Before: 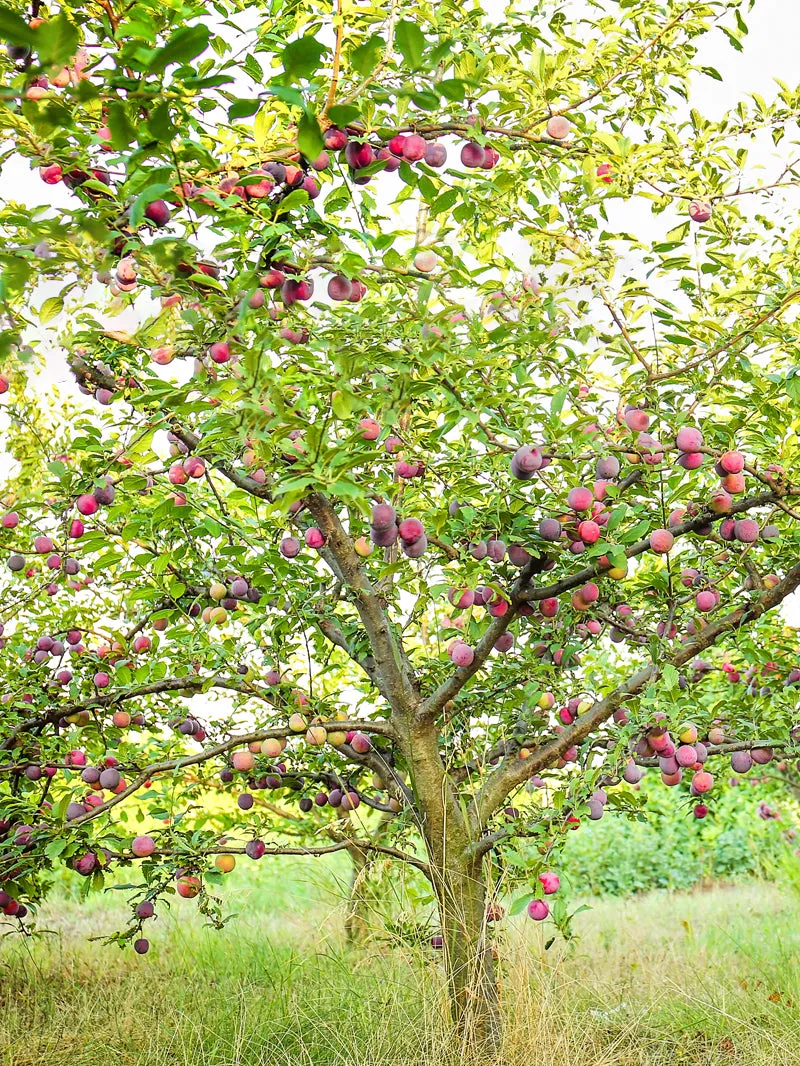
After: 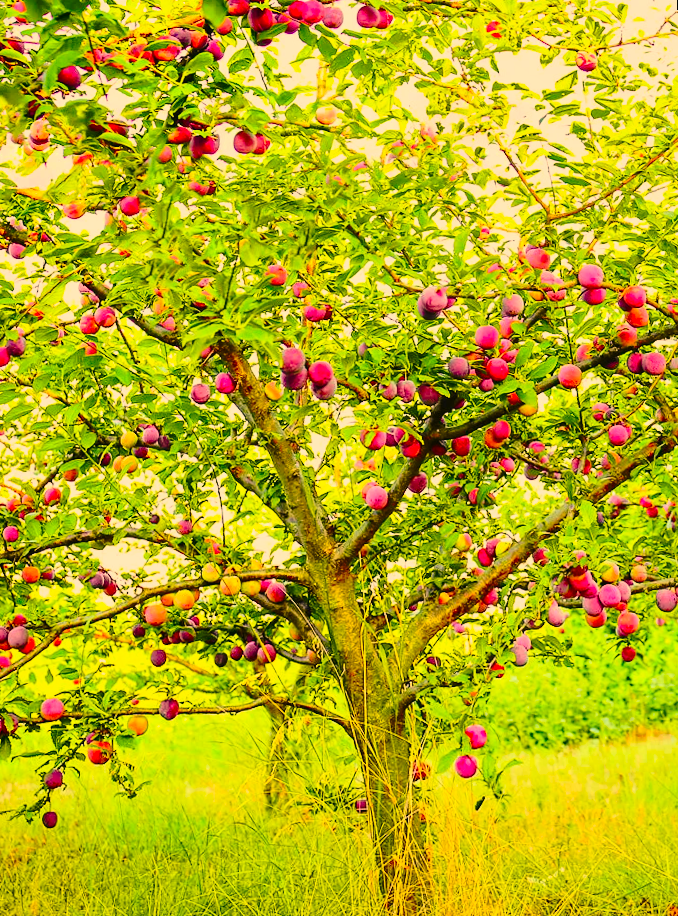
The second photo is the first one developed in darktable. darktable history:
tone curve: curves: ch0 [(0, 0.012) (0.144, 0.137) (0.326, 0.386) (0.489, 0.573) (0.656, 0.763) (0.849, 0.902) (1, 0.974)]; ch1 [(0, 0) (0.366, 0.367) (0.475, 0.453) (0.494, 0.493) (0.504, 0.497) (0.544, 0.579) (0.562, 0.619) (0.622, 0.694) (1, 1)]; ch2 [(0, 0) (0.333, 0.346) (0.375, 0.375) (0.424, 0.43) (0.476, 0.492) (0.502, 0.503) (0.533, 0.541) (0.572, 0.615) (0.605, 0.656) (0.641, 0.709) (1, 1)], color space Lab, independent channels, preserve colors none
base curve: curves: ch0 [(0, 0) (0.073, 0.04) (0.157, 0.139) (0.492, 0.492) (0.758, 0.758) (1, 1)], preserve colors none
rotate and perspective: rotation -1.68°, lens shift (vertical) -0.146, crop left 0.049, crop right 0.912, crop top 0.032, crop bottom 0.96
contrast brightness saturation: contrast 0.18, saturation 0.3
crop and rotate: left 8.262%, top 9.226%
color correction: highlights a* 15, highlights b* 31.55
white balance: emerald 1
shadows and highlights: on, module defaults
